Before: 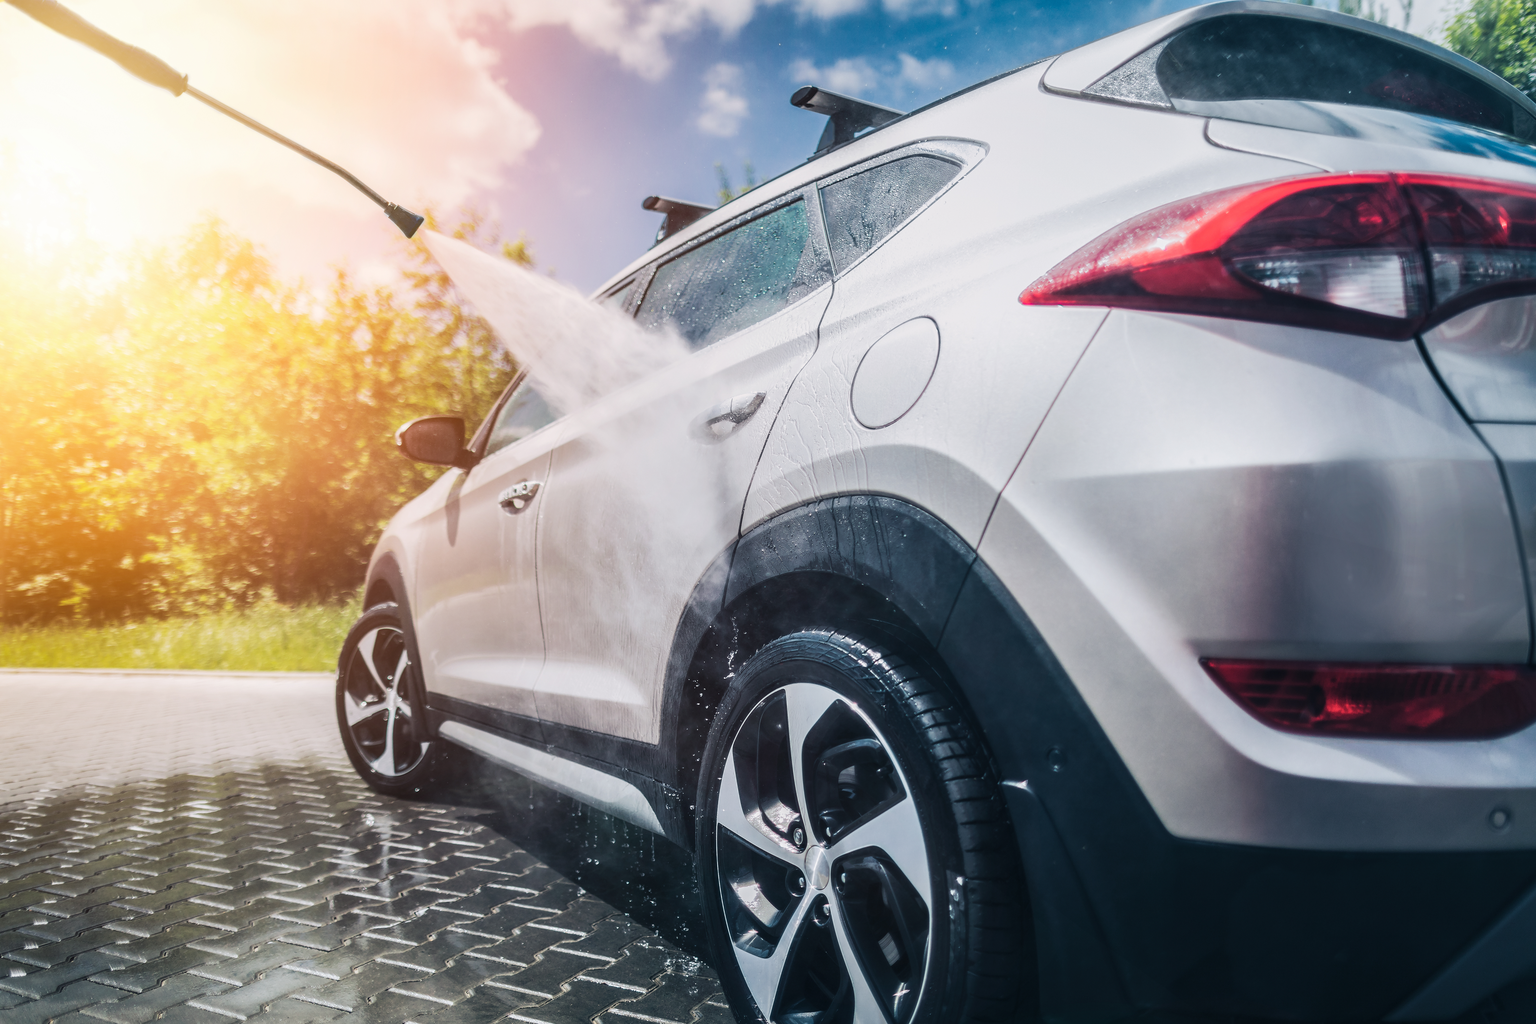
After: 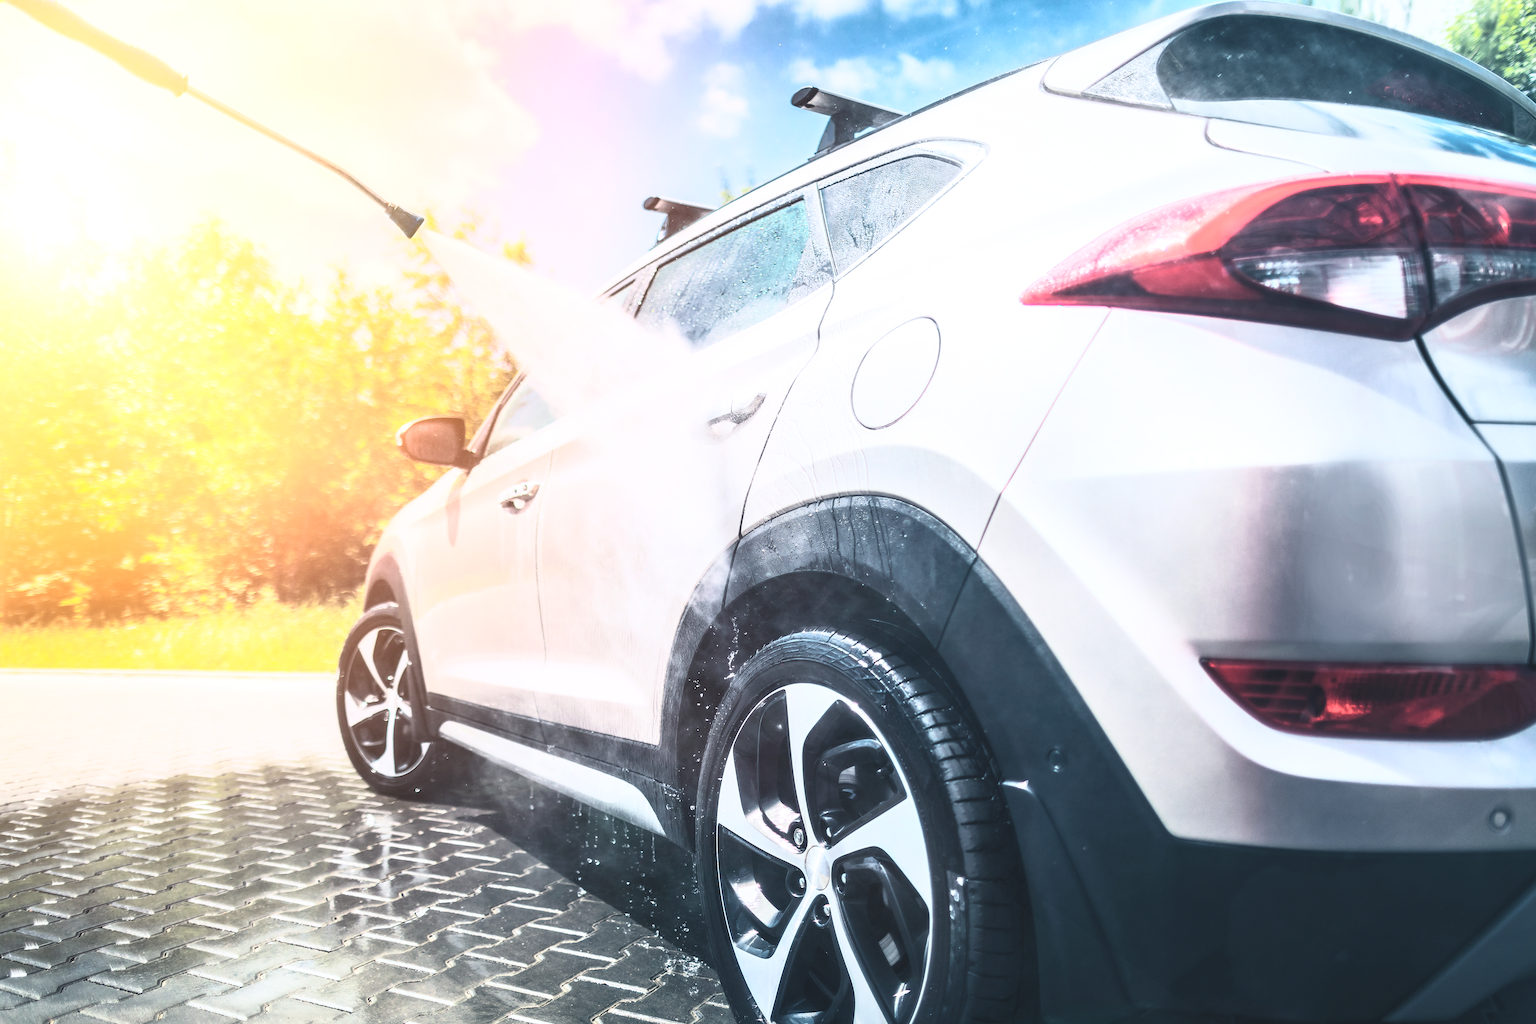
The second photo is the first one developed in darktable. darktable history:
exposure: exposure 0.403 EV, compensate exposure bias true, compensate highlight preservation false
contrast brightness saturation: contrast 0.375, brightness 0.533
